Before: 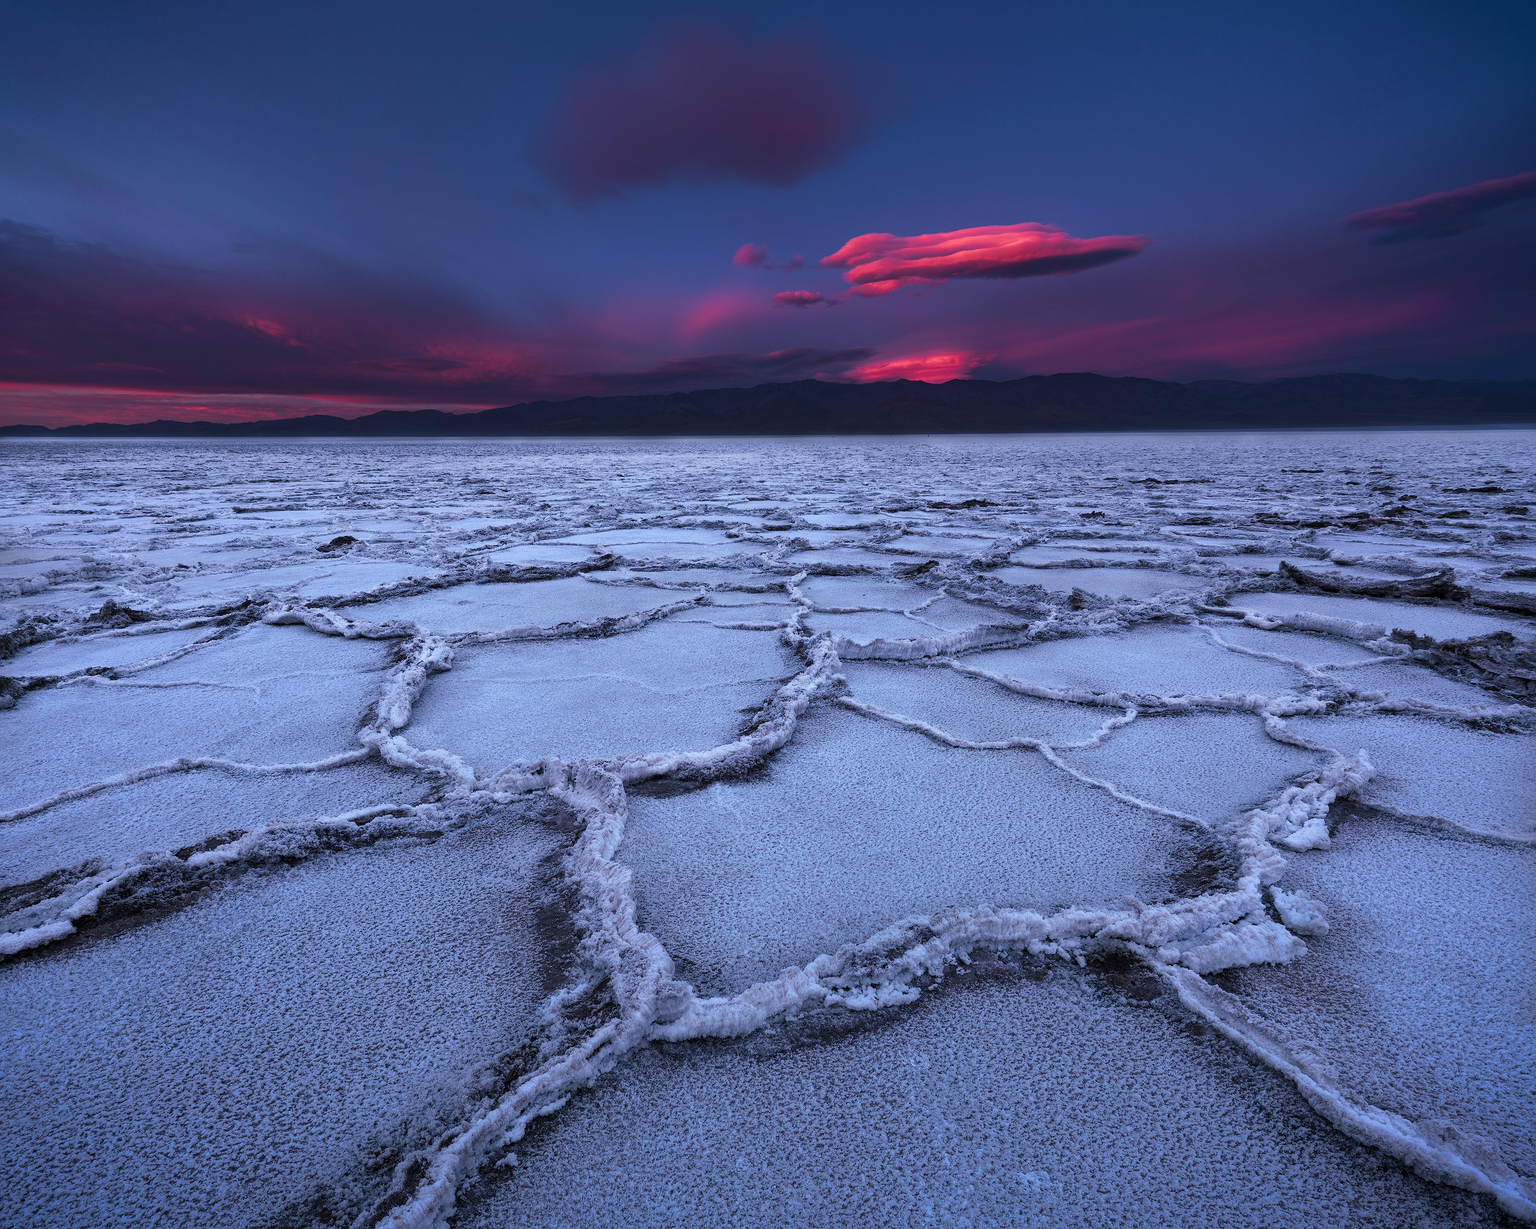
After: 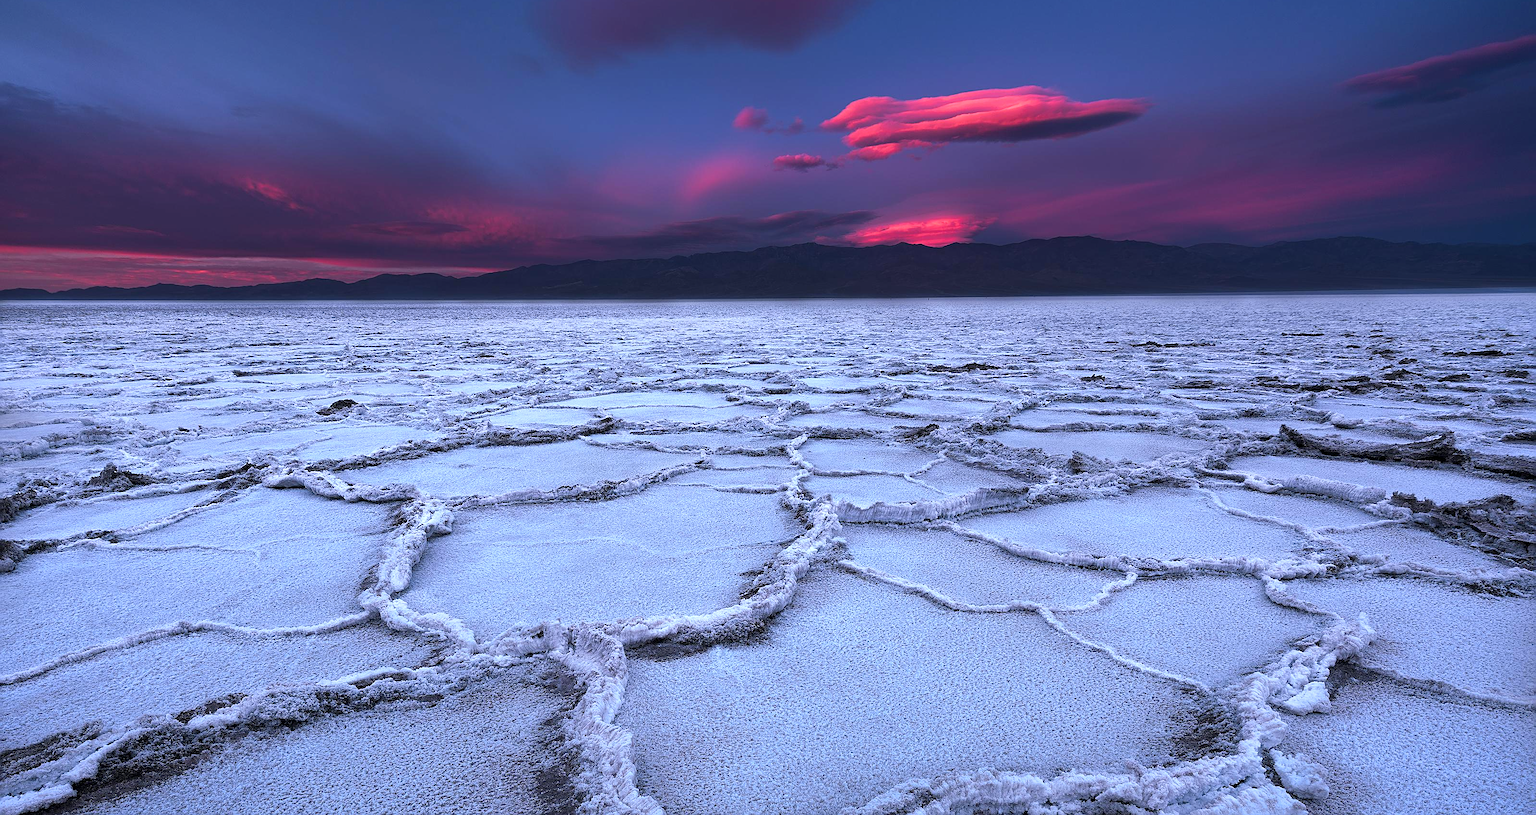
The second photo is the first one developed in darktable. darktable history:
crop: top 11.136%, bottom 22.492%
sharpen: on, module defaults
exposure: exposure 0.509 EV, compensate highlight preservation false
